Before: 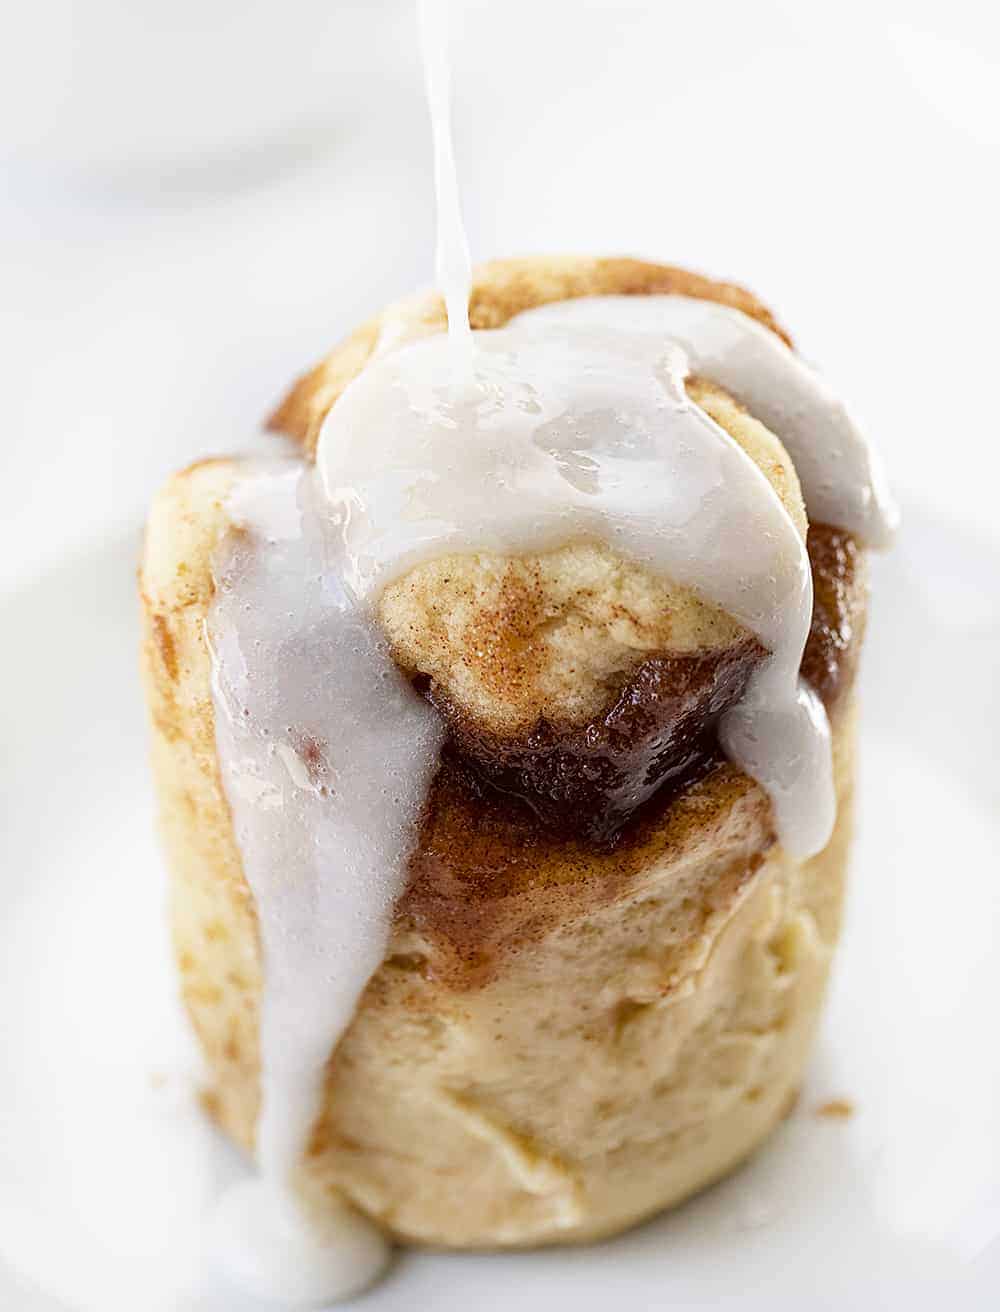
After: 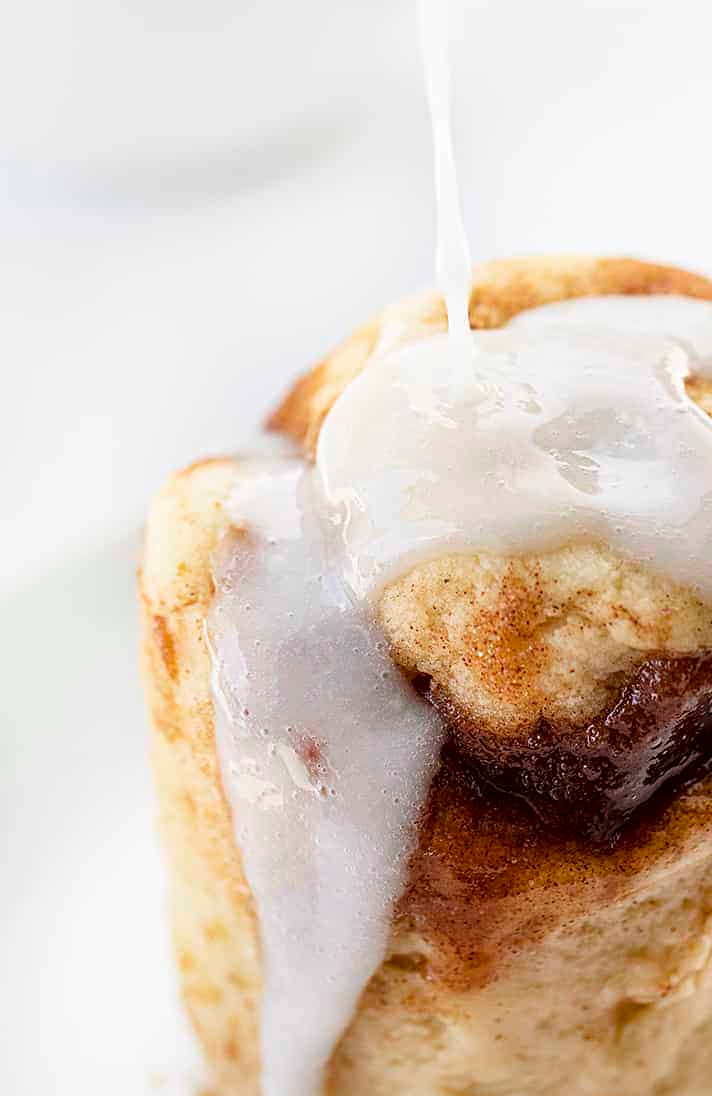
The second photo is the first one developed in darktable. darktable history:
crop: right 28.78%, bottom 16.45%
